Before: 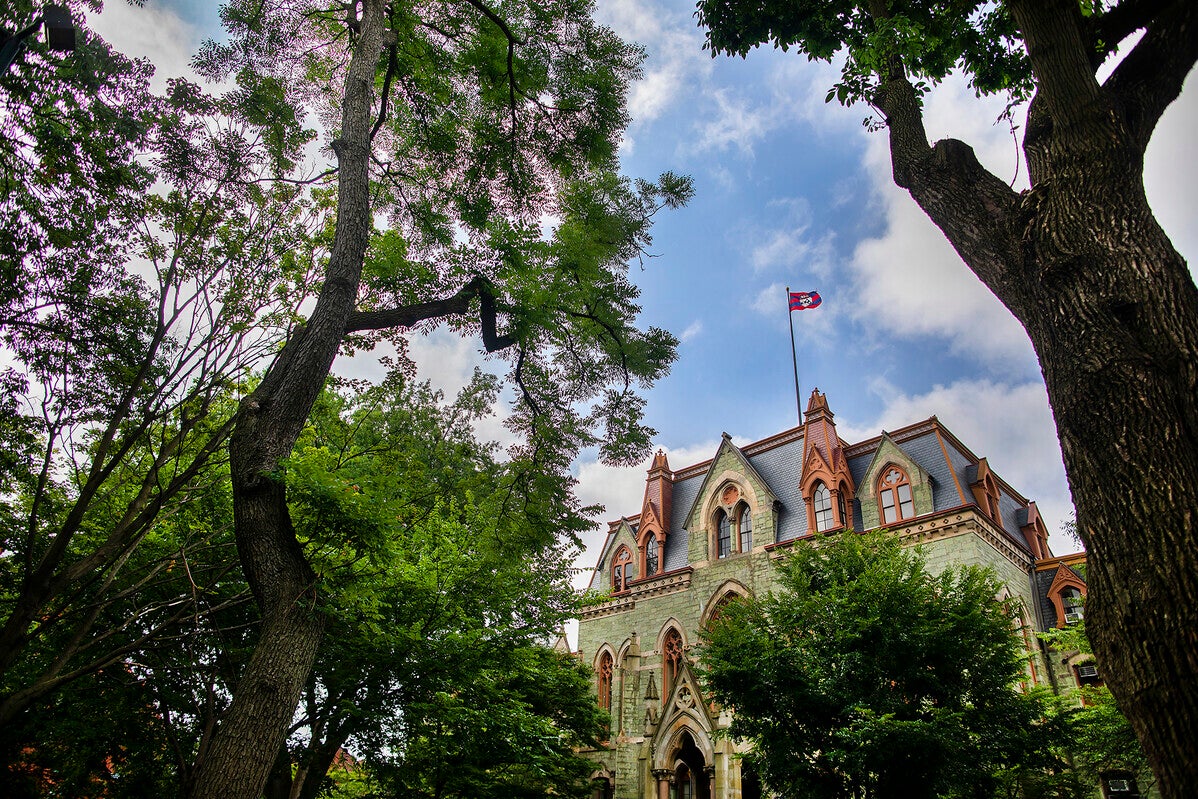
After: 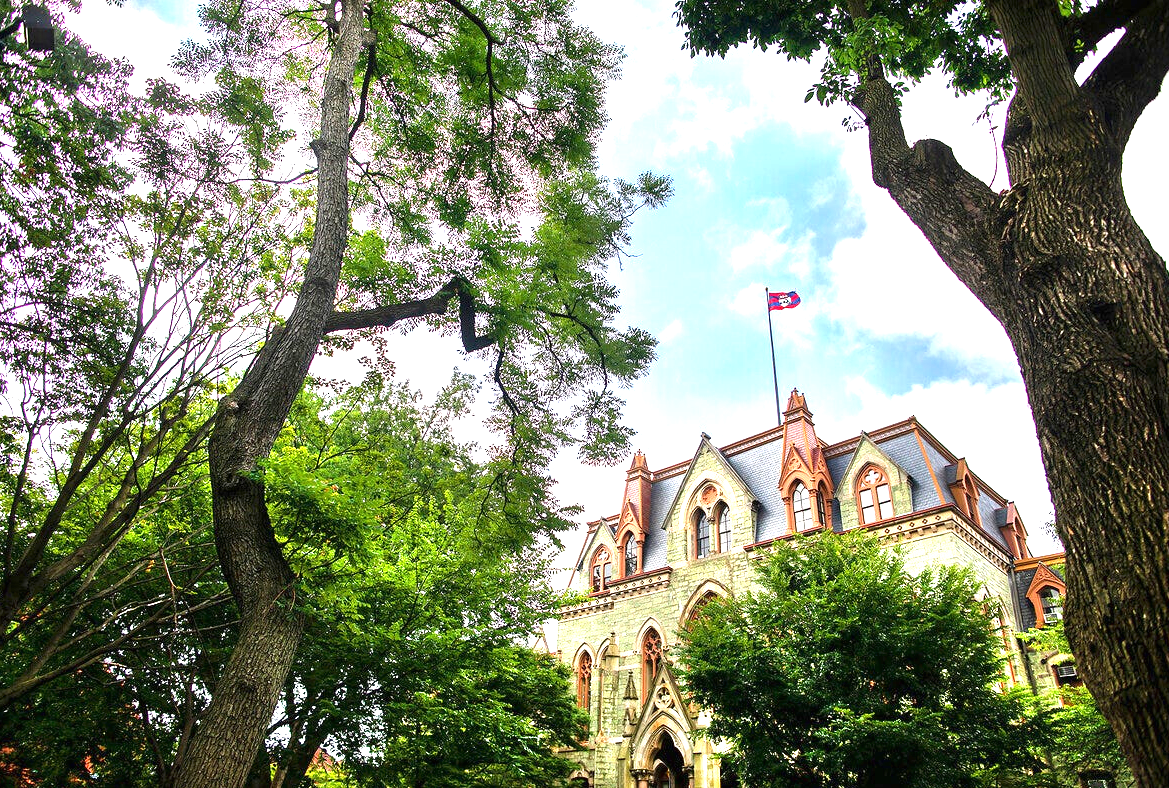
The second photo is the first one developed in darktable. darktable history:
crop and rotate: left 1.774%, right 0.633%, bottom 1.28%
exposure: black level correction 0, exposure 1.625 EV, compensate exposure bias true, compensate highlight preservation false
